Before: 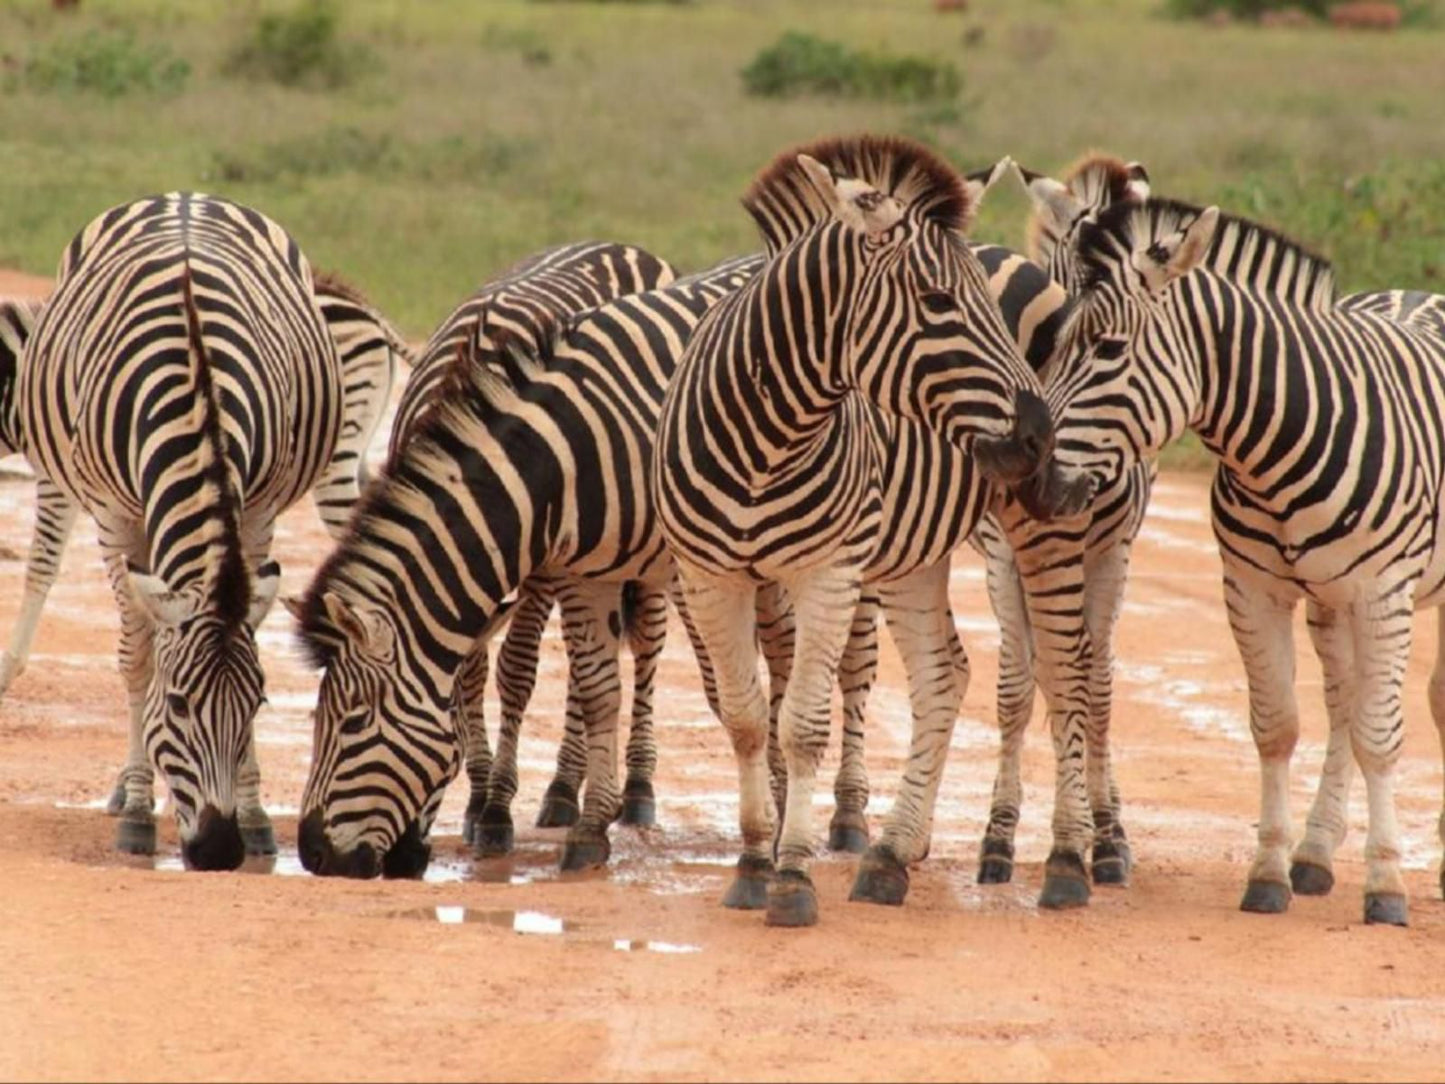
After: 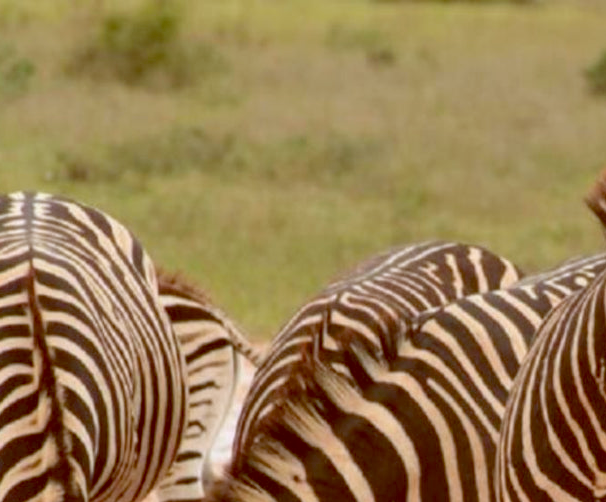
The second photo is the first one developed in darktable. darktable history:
color balance: lift [1, 1.011, 0.999, 0.989], gamma [1.109, 1.045, 1.039, 0.955], gain [0.917, 0.936, 0.952, 1.064], contrast 2.32%, contrast fulcrum 19%, output saturation 101%
crop and rotate: left 10.817%, top 0.062%, right 47.194%, bottom 53.626%
